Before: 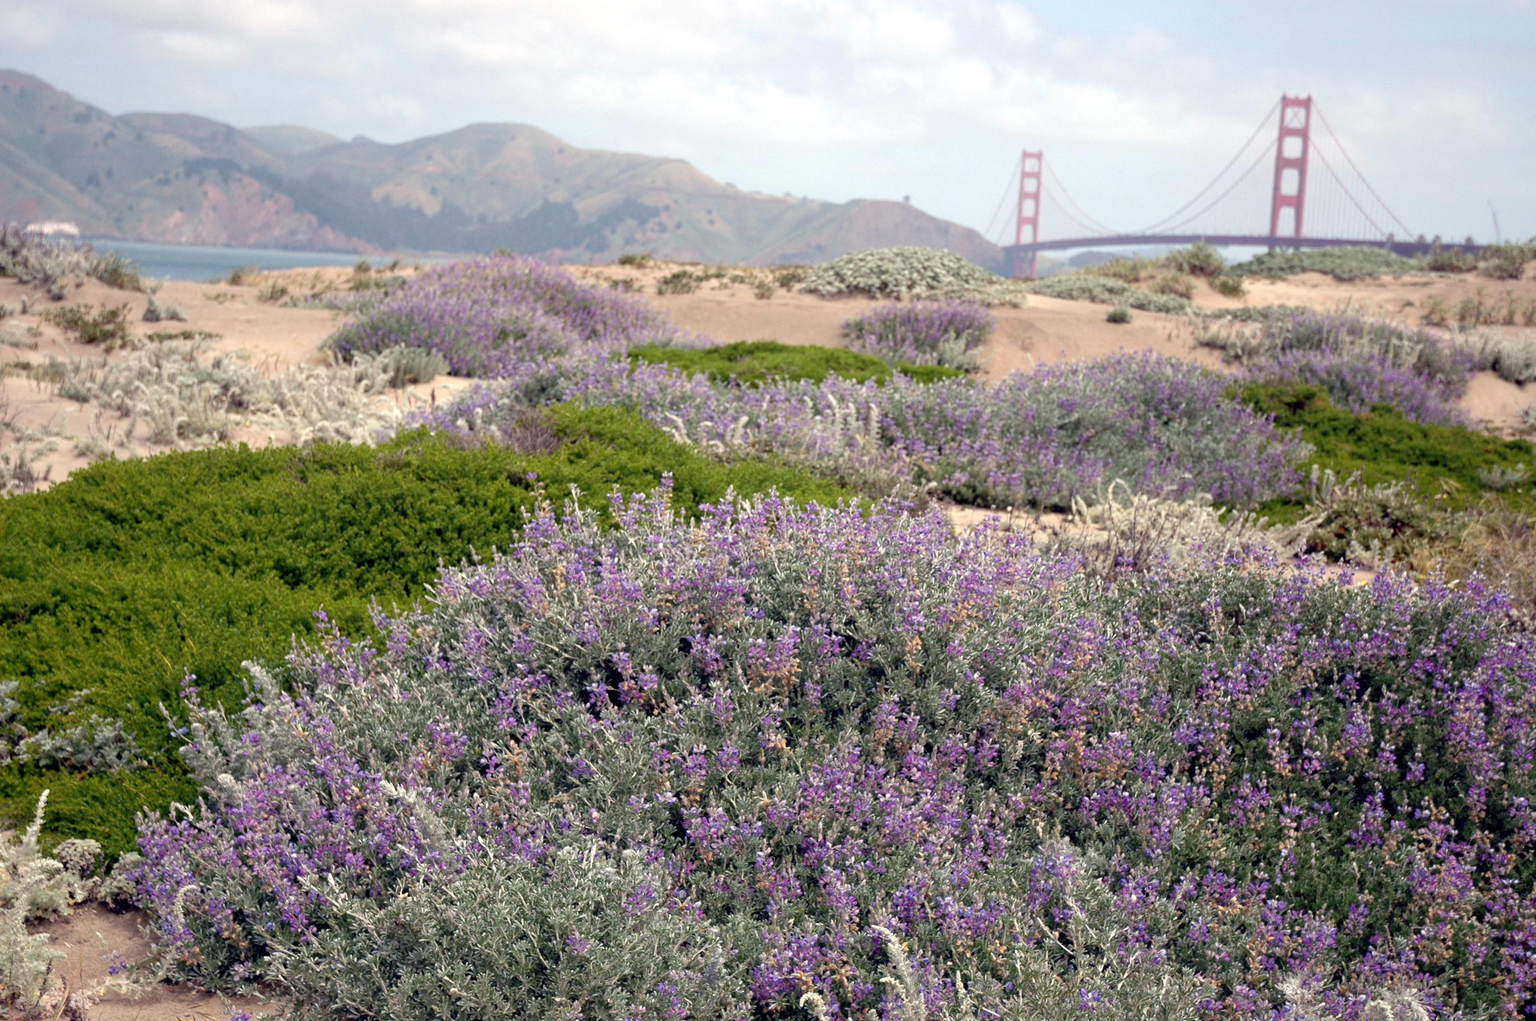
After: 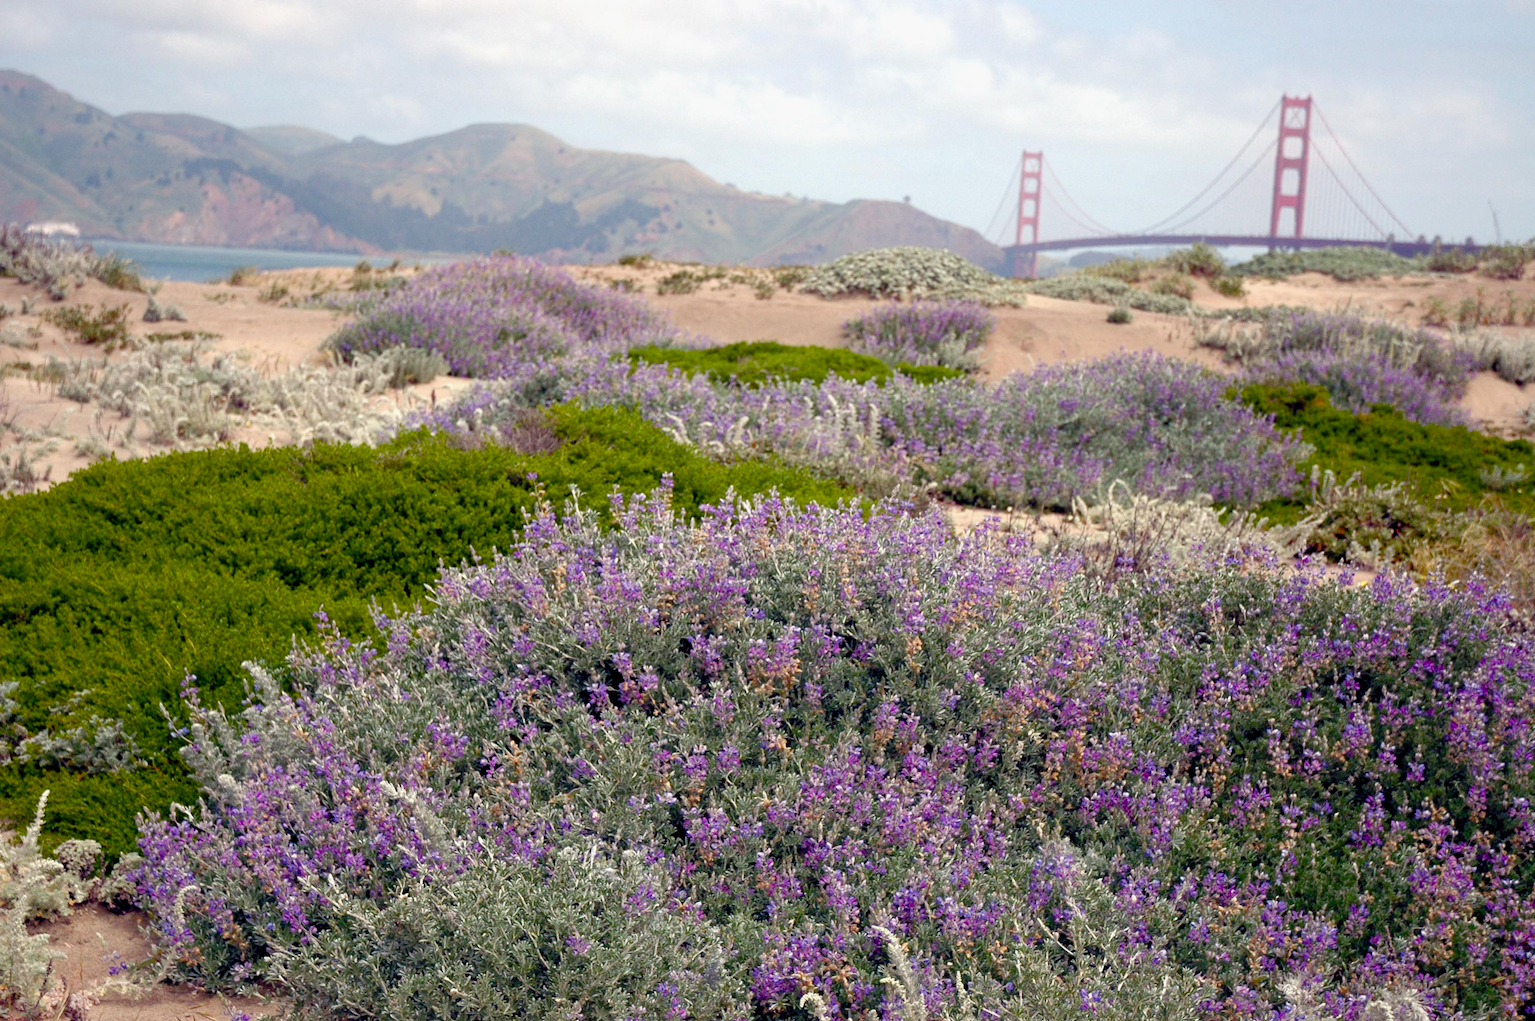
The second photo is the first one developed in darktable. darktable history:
color balance rgb: perceptual saturation grading › global saturation 45.095%, perceptual saturation grading › highlights -49.918%, perceptual saturation grading › shadows 29.465%, perceptual brilliance grading › global brilliance -1.158%, perceptual brilliance grading › highlights -1.002%, perceptual brilliance grading › mid-tones -1.08%, perceptual brilliance grading › shadows -1.34%, global vibrance 14.282%
